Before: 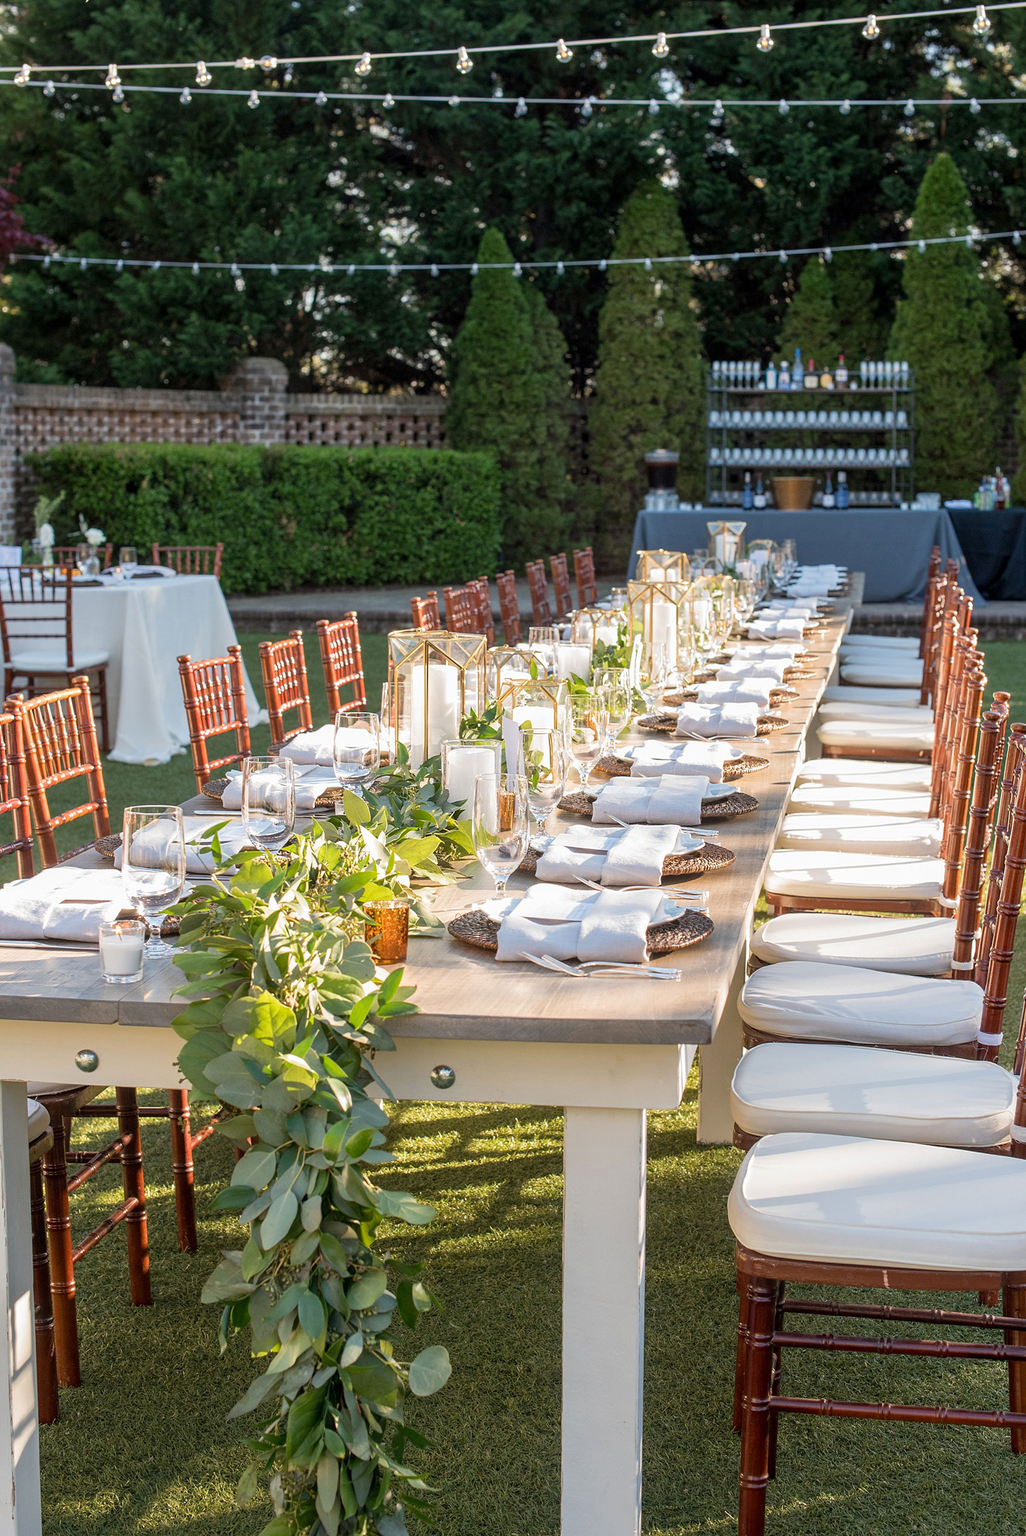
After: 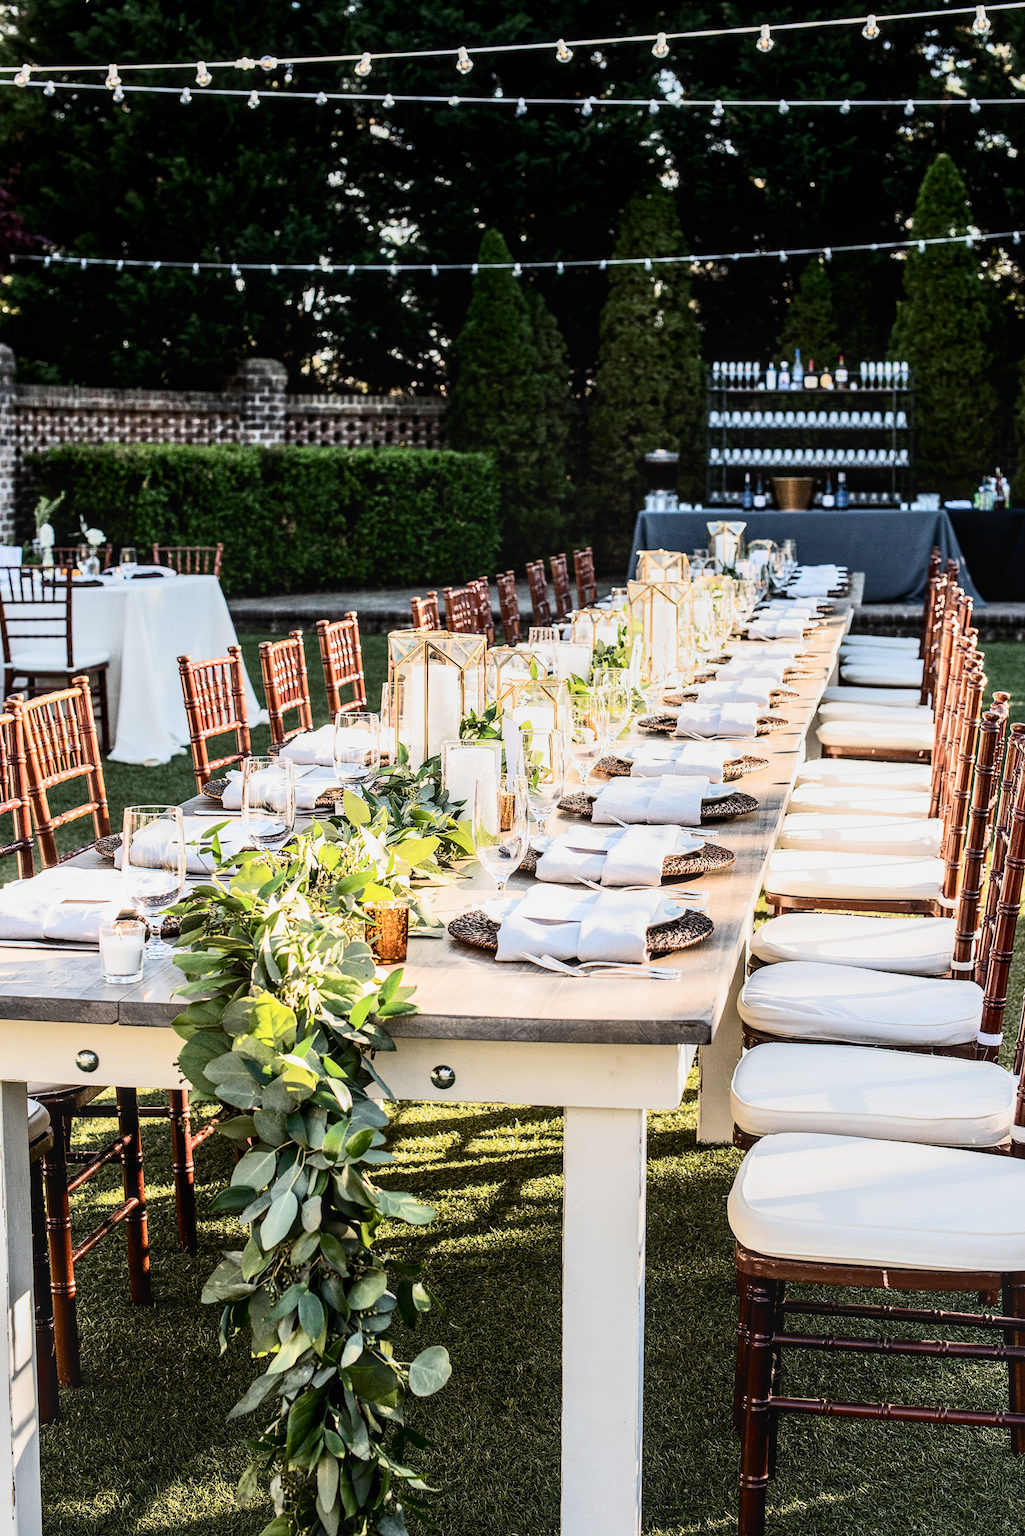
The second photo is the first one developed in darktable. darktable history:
local contrast: on, module defaults
filmic rgb: black relative exposure -5.08 EV, white relative exposure 4 EV, hardness 2.88, contrast 1.3, highlights saturation mix -29.49%, iterations of high-quality reconstruction 0
contrast brightness saturation: contrast 0.393, brightness 0.106
